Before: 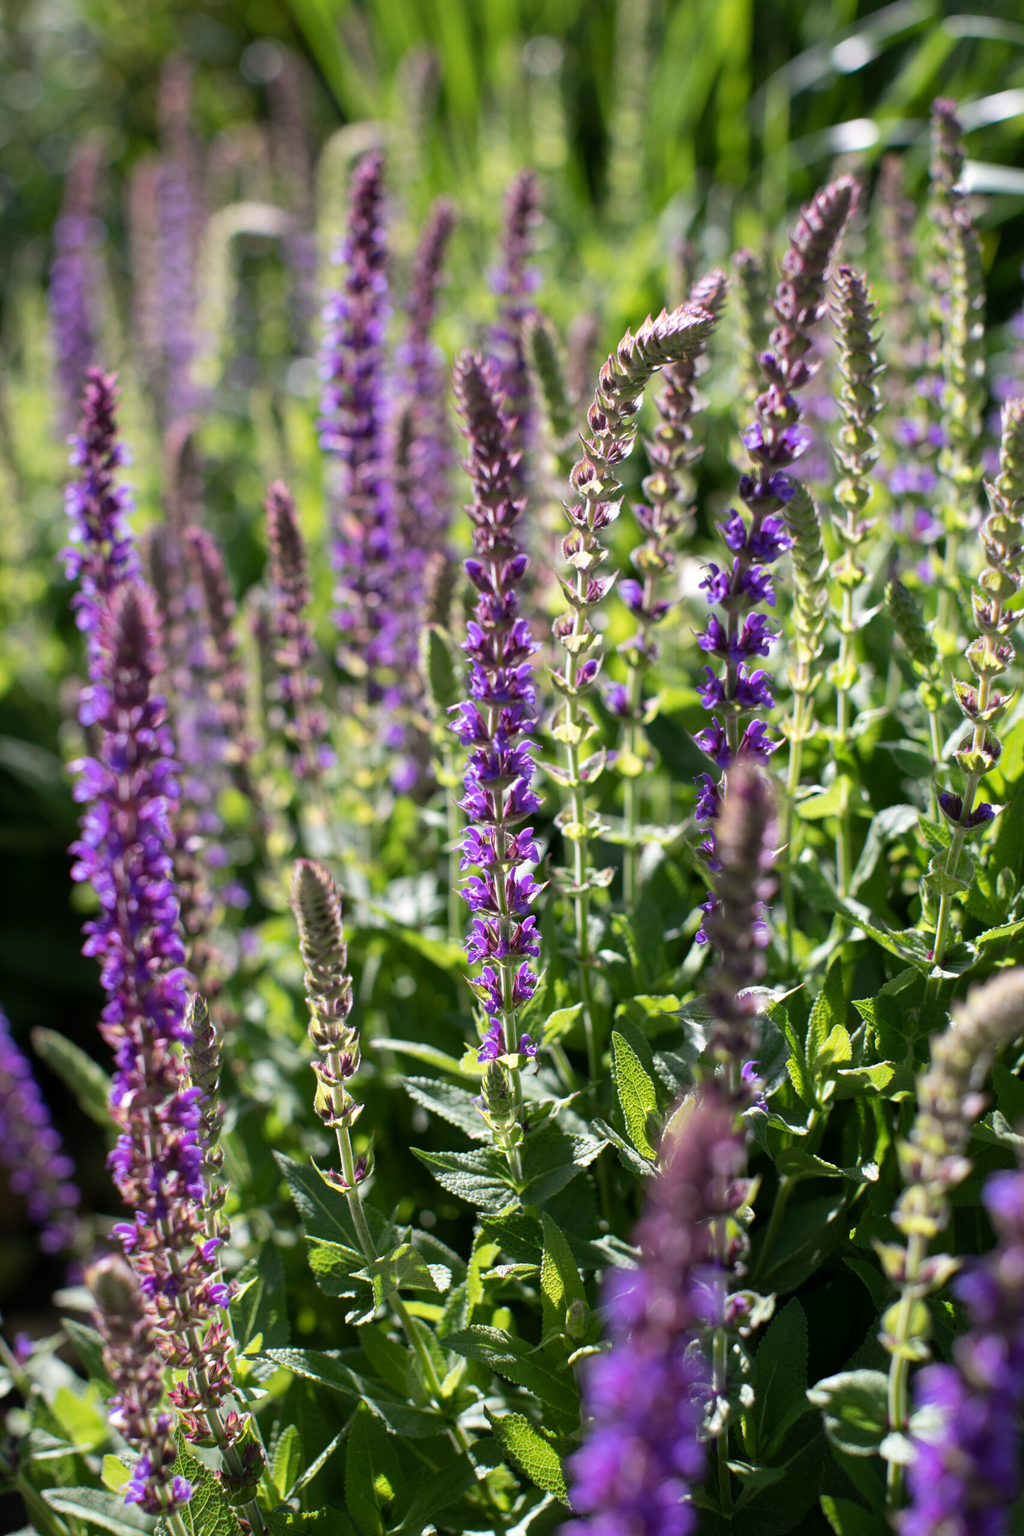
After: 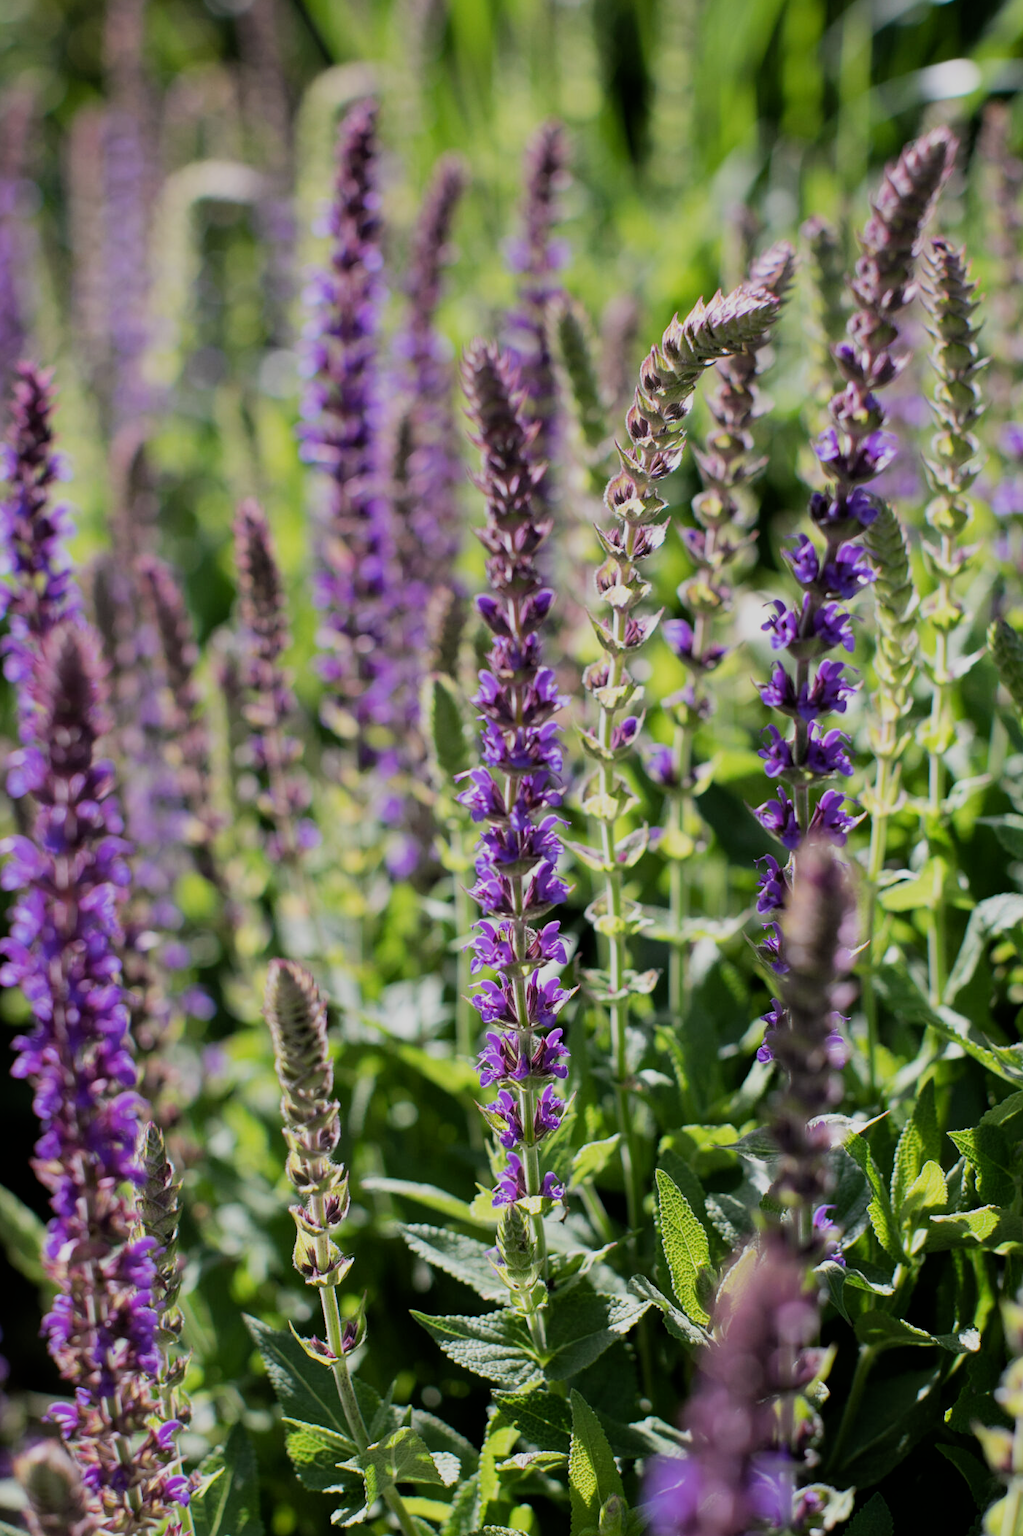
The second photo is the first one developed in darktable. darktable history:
color zones: curves: ch0 [(0.068, 0.464) (0.25, 0.5) (0.48, 0.508) (0.75, 0.536) (0.886, 0.476) (0.967, 0.456)]; ch1 [(0.066, 0.456) (0.25, 0.5) (0.616, 0.508) (0.746, 0.56) (0.934, 0.444)]
crop and rotate: left 7.196%, top 4.574%, right 10.605%, bottom 13.178%
filmic rgb: black relative exposure -7.65 EV, white relative exposure 4.56 EV, hardness 3.61
